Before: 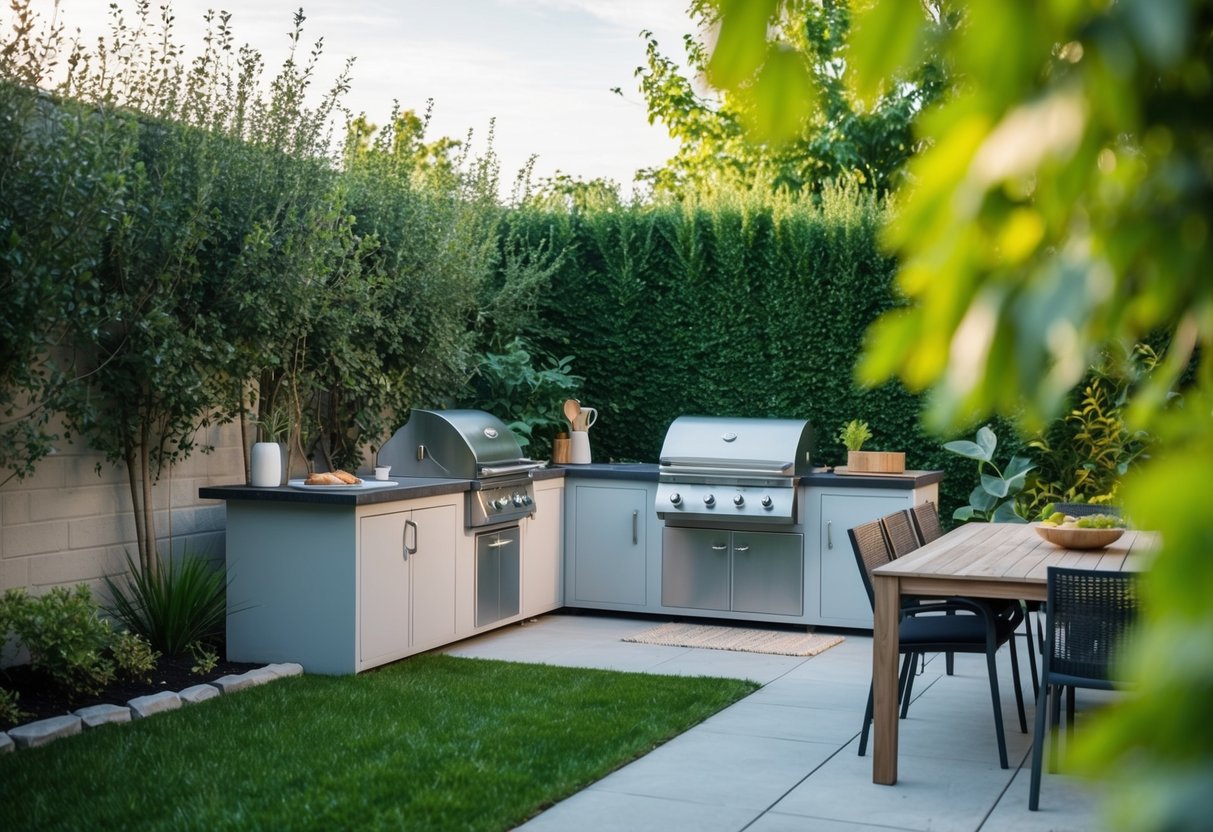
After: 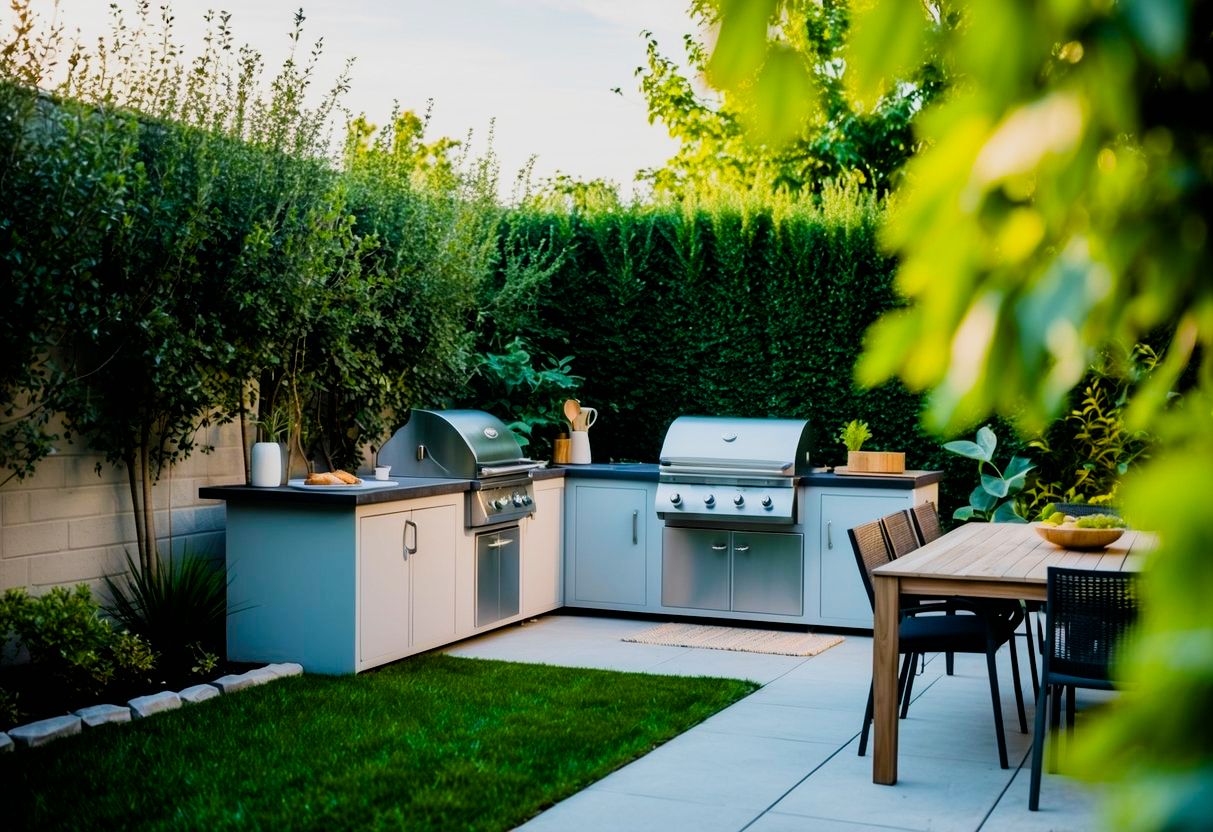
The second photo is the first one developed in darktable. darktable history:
color balance rgb: perceptual saturation grading › global saturation 20%, perceptual saturation grading › highlights -25%, perceptual saturation grading › shadows 50.52%, global vibrance 40.24%
bloom: size 9%, threshold 100%, strength 7%
filmic rgb: black relative exposure -5 EV, hardness 2.88, contrast 1.3
contrast brightness saturation: contrast 0.1, brightness 0.03, saturation 0.09
